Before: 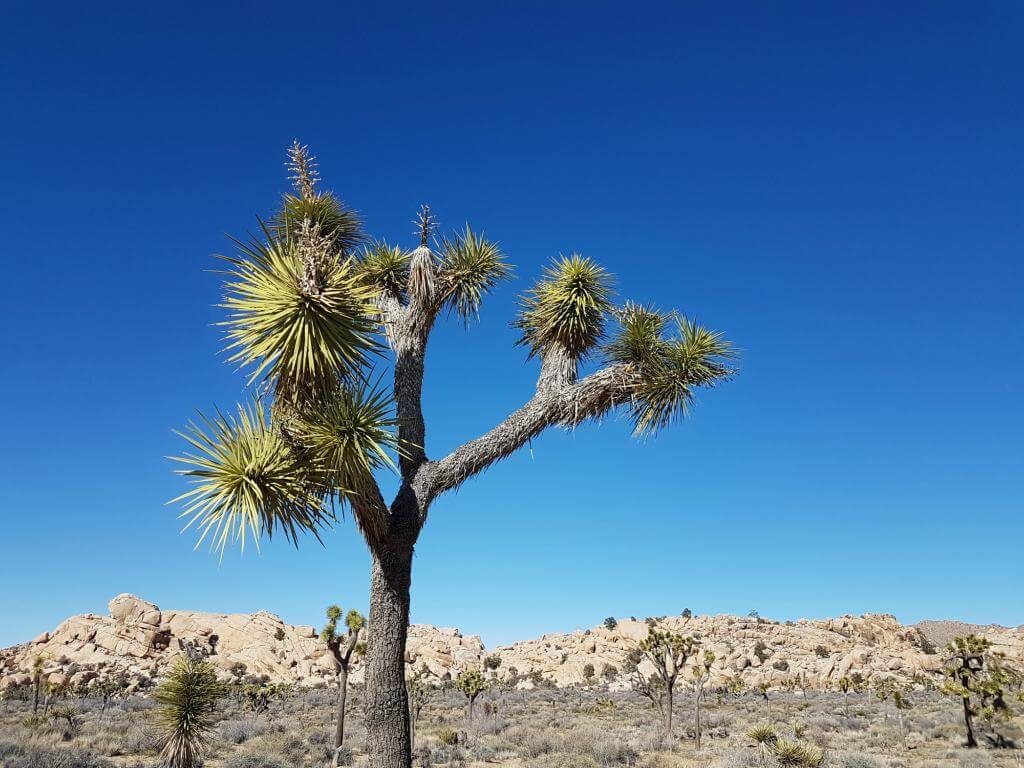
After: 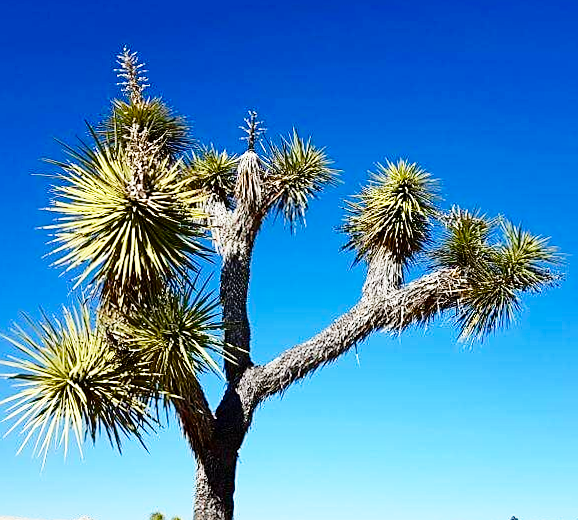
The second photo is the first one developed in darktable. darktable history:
base curve: curves: ch0 [(0, 0) (0.028, 0.03) (0.121, 0.232) (0.46, 0.748) (0.859, 0.968) (1, 1)], preserve colors none
crop: left 16.202%, top 11.208%, right 26.045%, bottom 20.557%
sharpen: on, module defaults
rotate and perspective: rotation 0.226°, lens shift (vertical) -0.042, crop left 0.023, crop right 0.982, crop top 0.006, crop bottom 0.994
contrast brightness saturation: contrast 0.12, brightness -0.12, saturation 0.2
